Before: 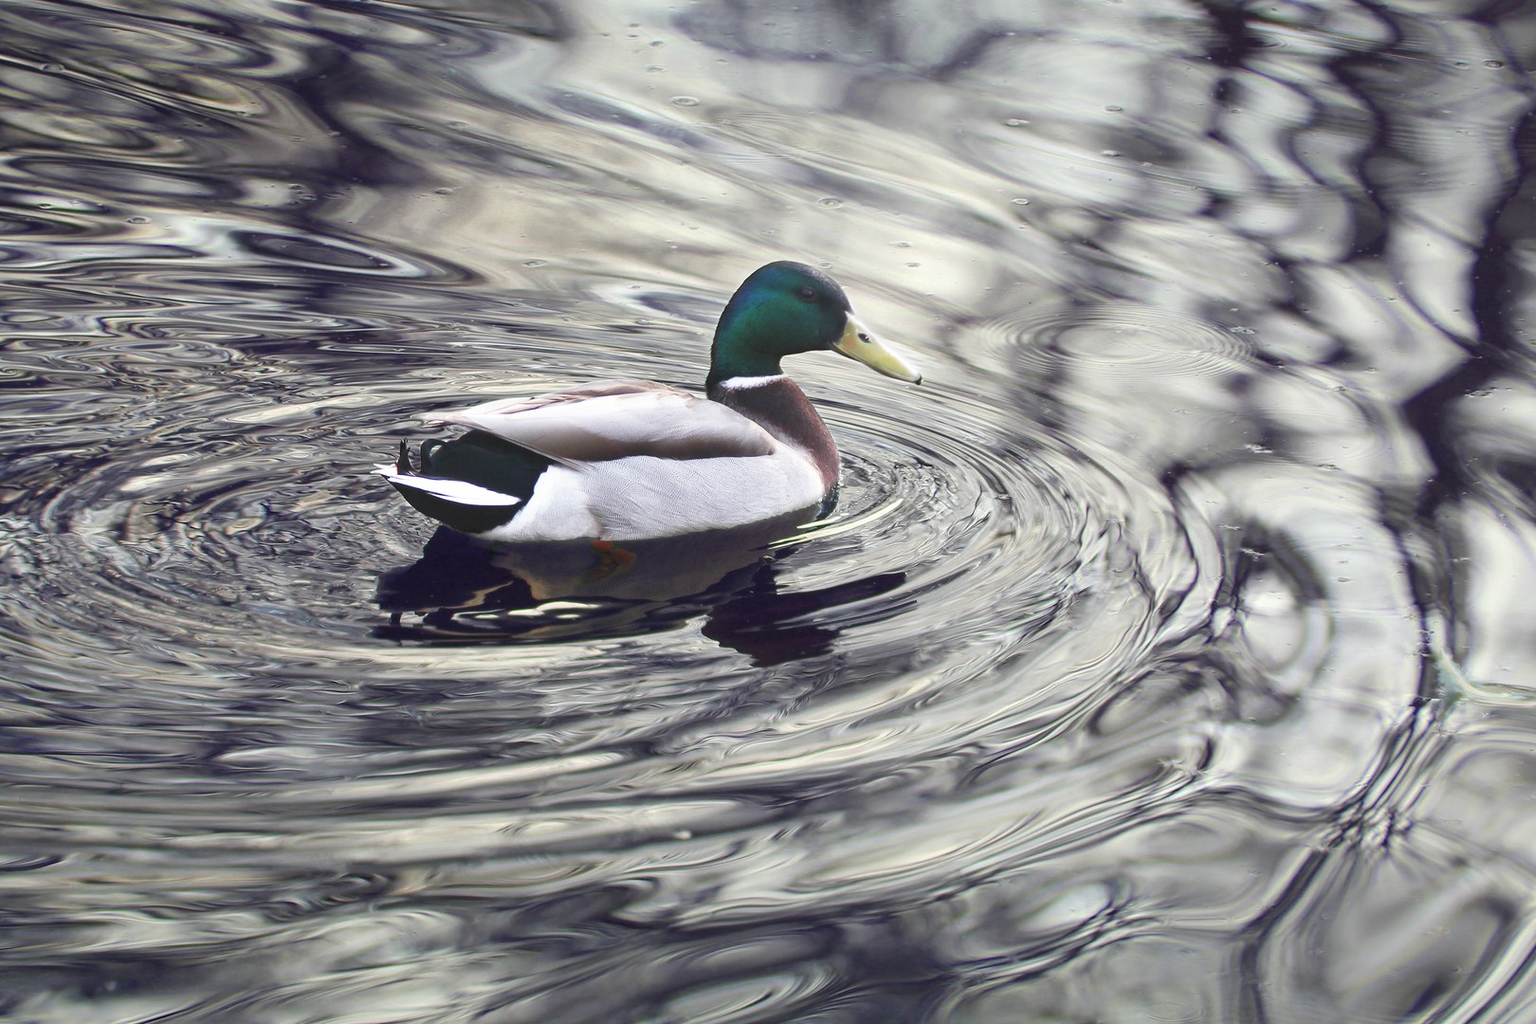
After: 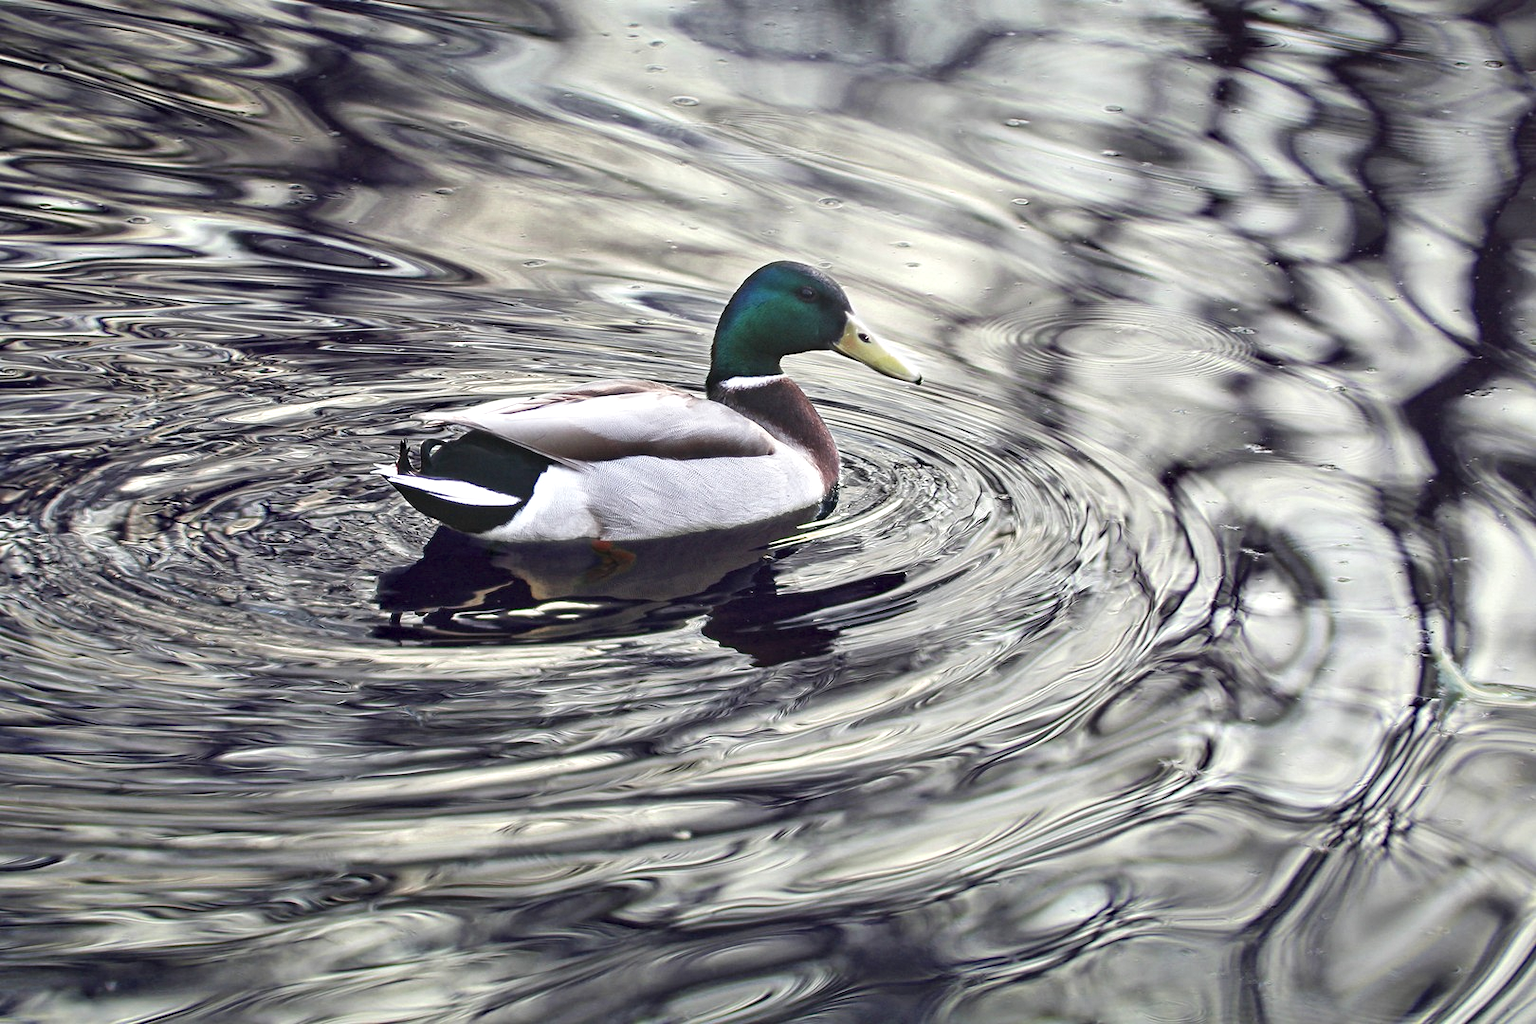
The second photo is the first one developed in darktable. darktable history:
contrast equalizer: y [[0.51, 0.537, 0.559, 0.574, 0.599, 0.618], [0.5 ×6], [0.5 ×6], [0 ×6], [0 ×6]]
